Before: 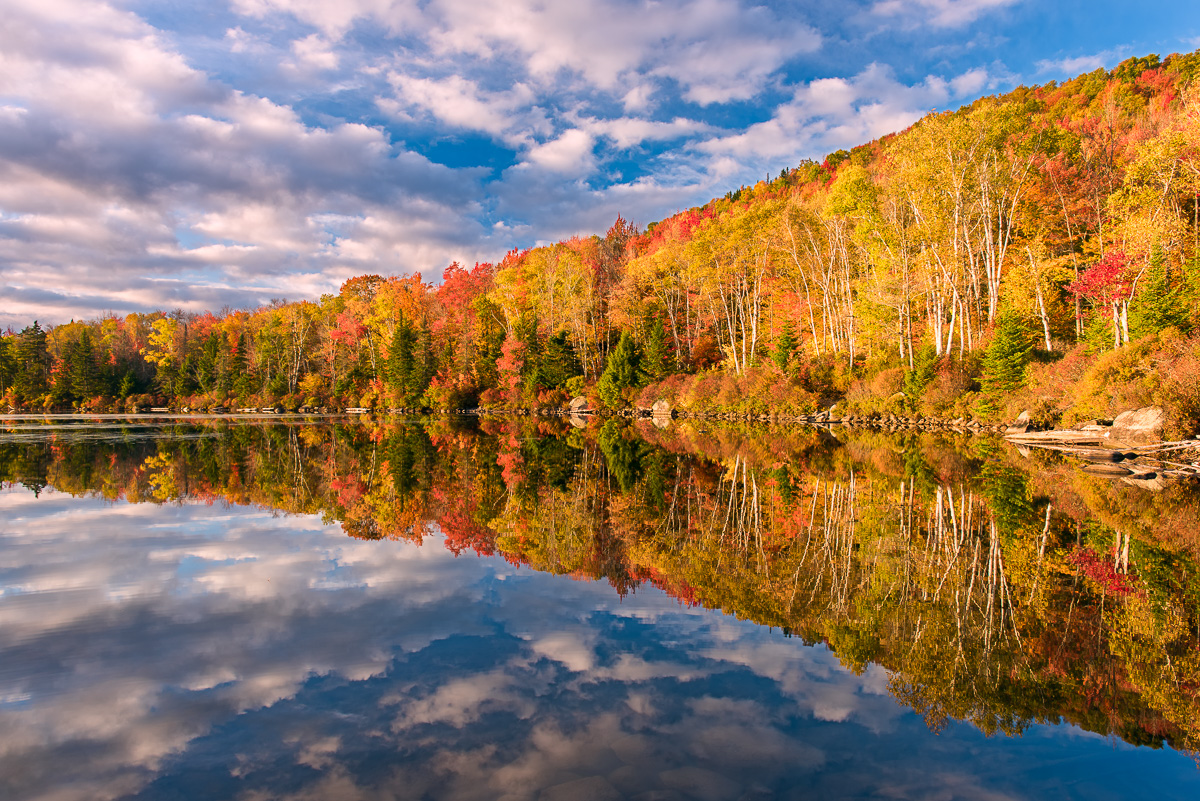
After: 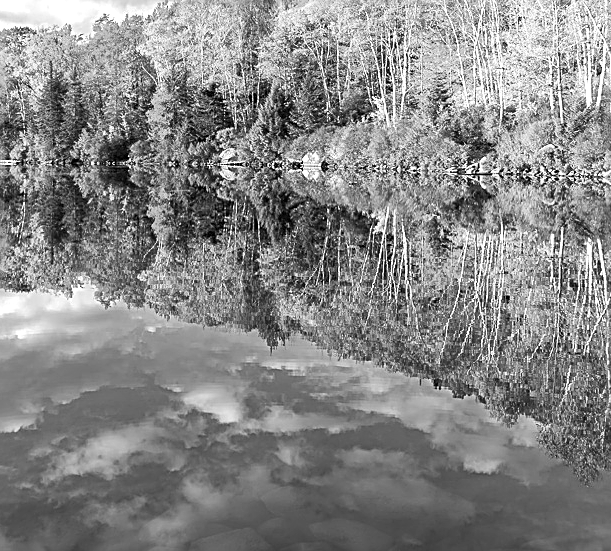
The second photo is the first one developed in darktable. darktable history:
sharpen: on, module defaults
exposure: black level correction 0, exposure 0.877 EV, compensate exposure bias true, compensate highlight preservation false
color calibration: output gray [0.267, 0.423, 0.261, 0], illuminant same as pipeline (D50), adaptation none (bypass)
crop and rotate: left 29.237%, top 31.152%, right 19.807%
